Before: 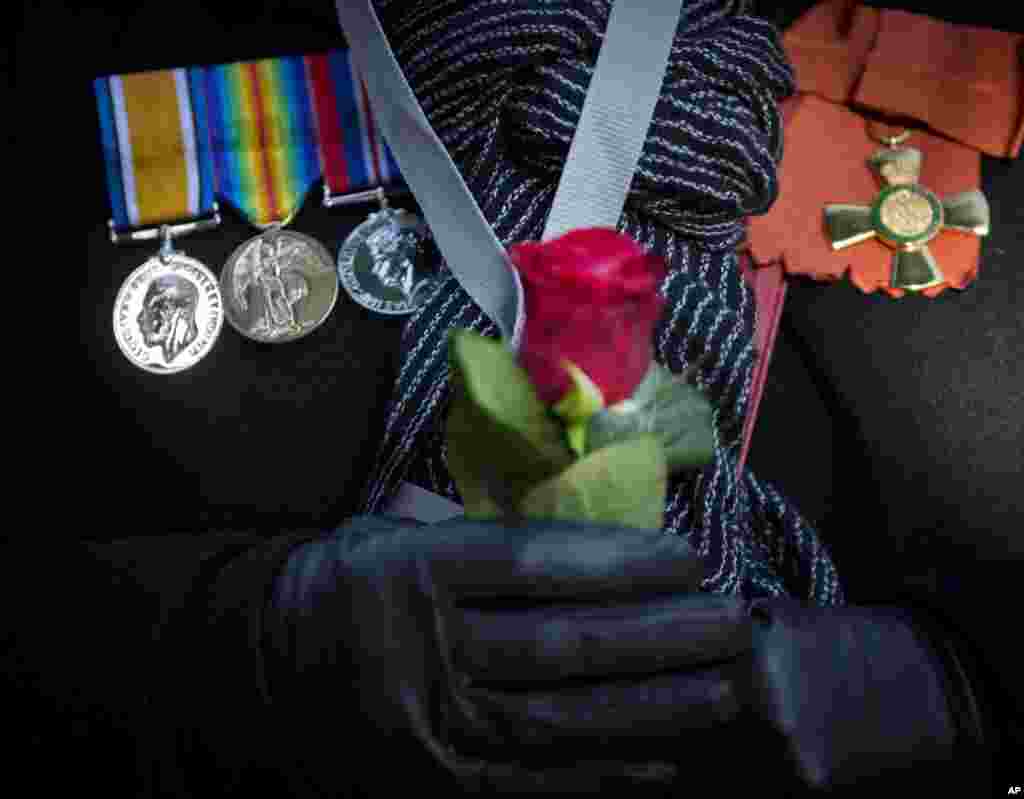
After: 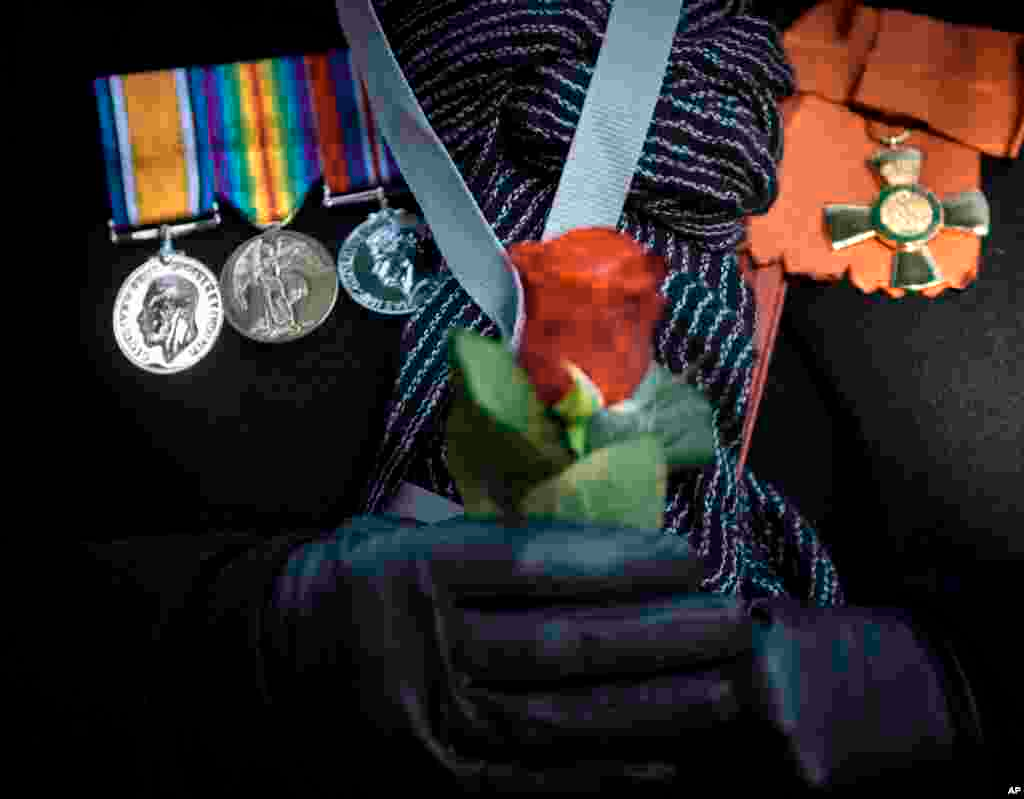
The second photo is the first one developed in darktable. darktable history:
exposure: compensate highlight preservation false
color zones: curves: ch0 [(0.018, 0.548) (0.197, 0.654) (0.425, 0.447) (0.605, 0.658) (0.732, 0.579)]; ch1 [(0.105, 0.531) (0.224, 0.531) (0.386, 0.39) (0.618, 0.456) (0.732, 0.456) (0.956, 0.421)]; ch2 [(0.039, 0.583) (0.215, 0.465) (0.399, 0.544) (0.465, 0.548) (0.614, 0.447) (0.724, 0.43) (0.882, 0.623) (0.956, 0.632)]
